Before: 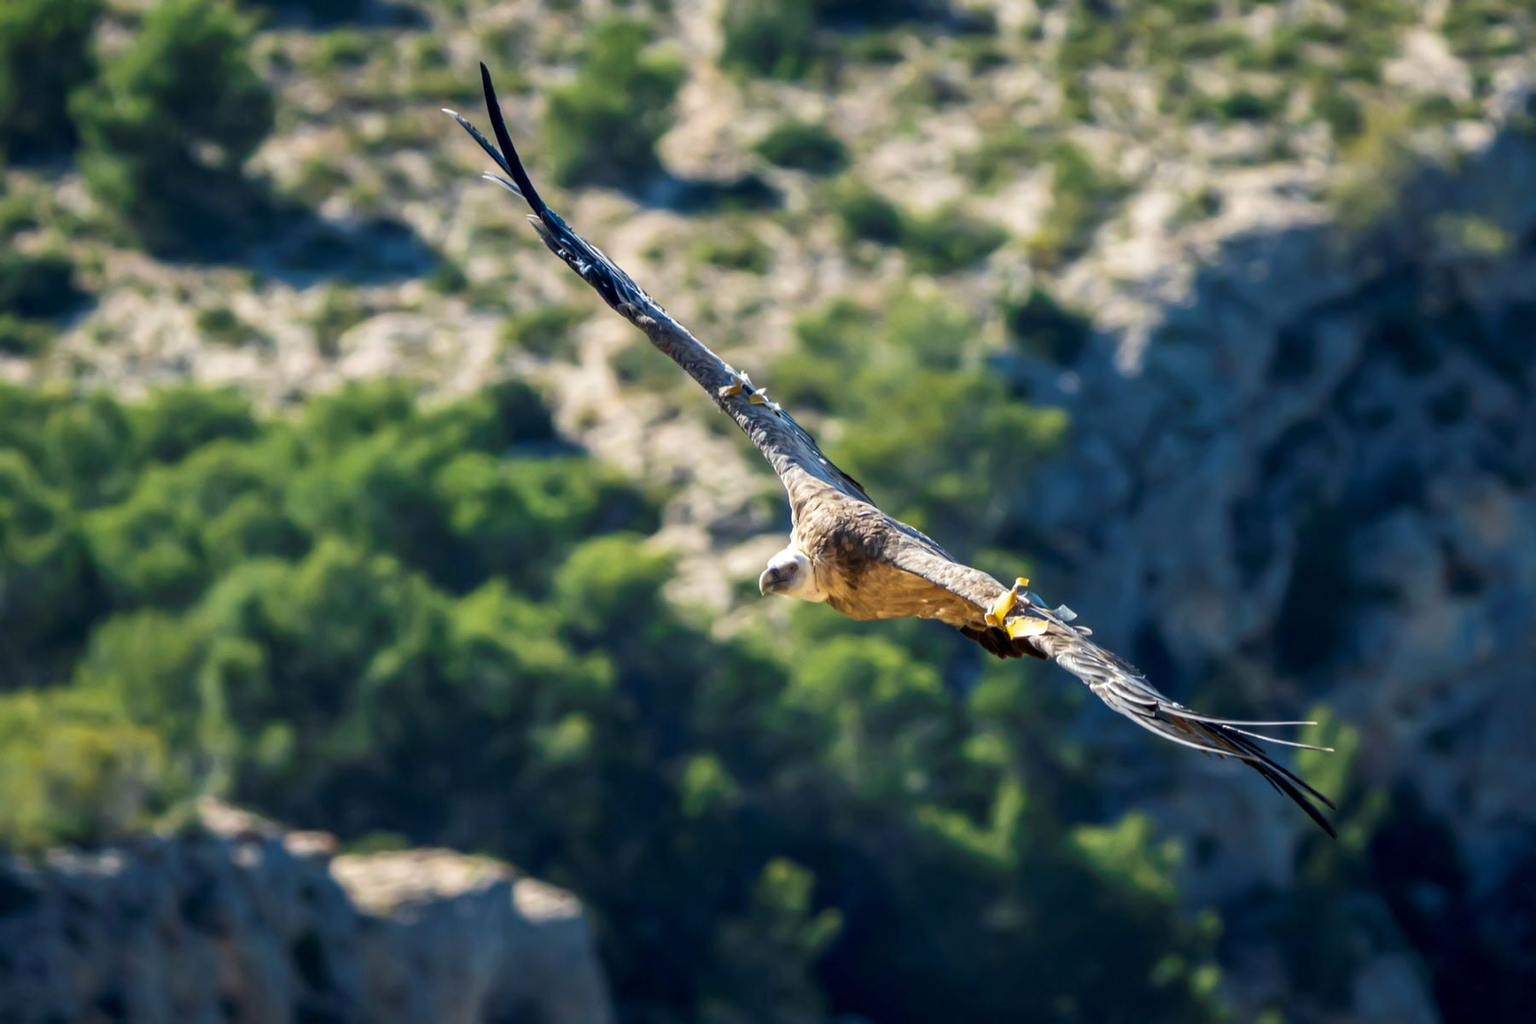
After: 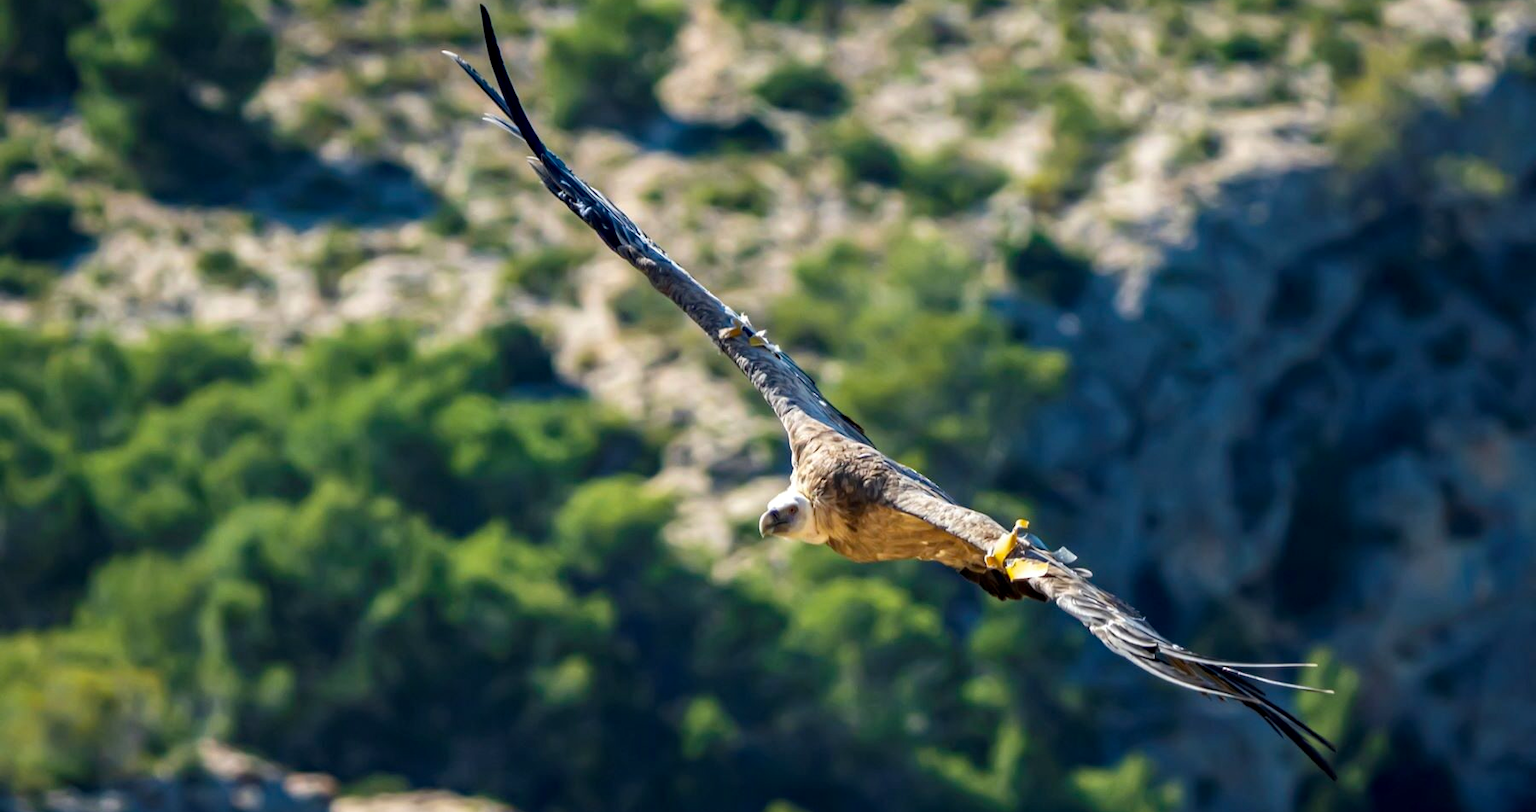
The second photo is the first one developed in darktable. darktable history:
crop and rotate: top 5.667%, bottom 14.937%
haze removal: adaptive false
exposure: compensate highlight preservation false
